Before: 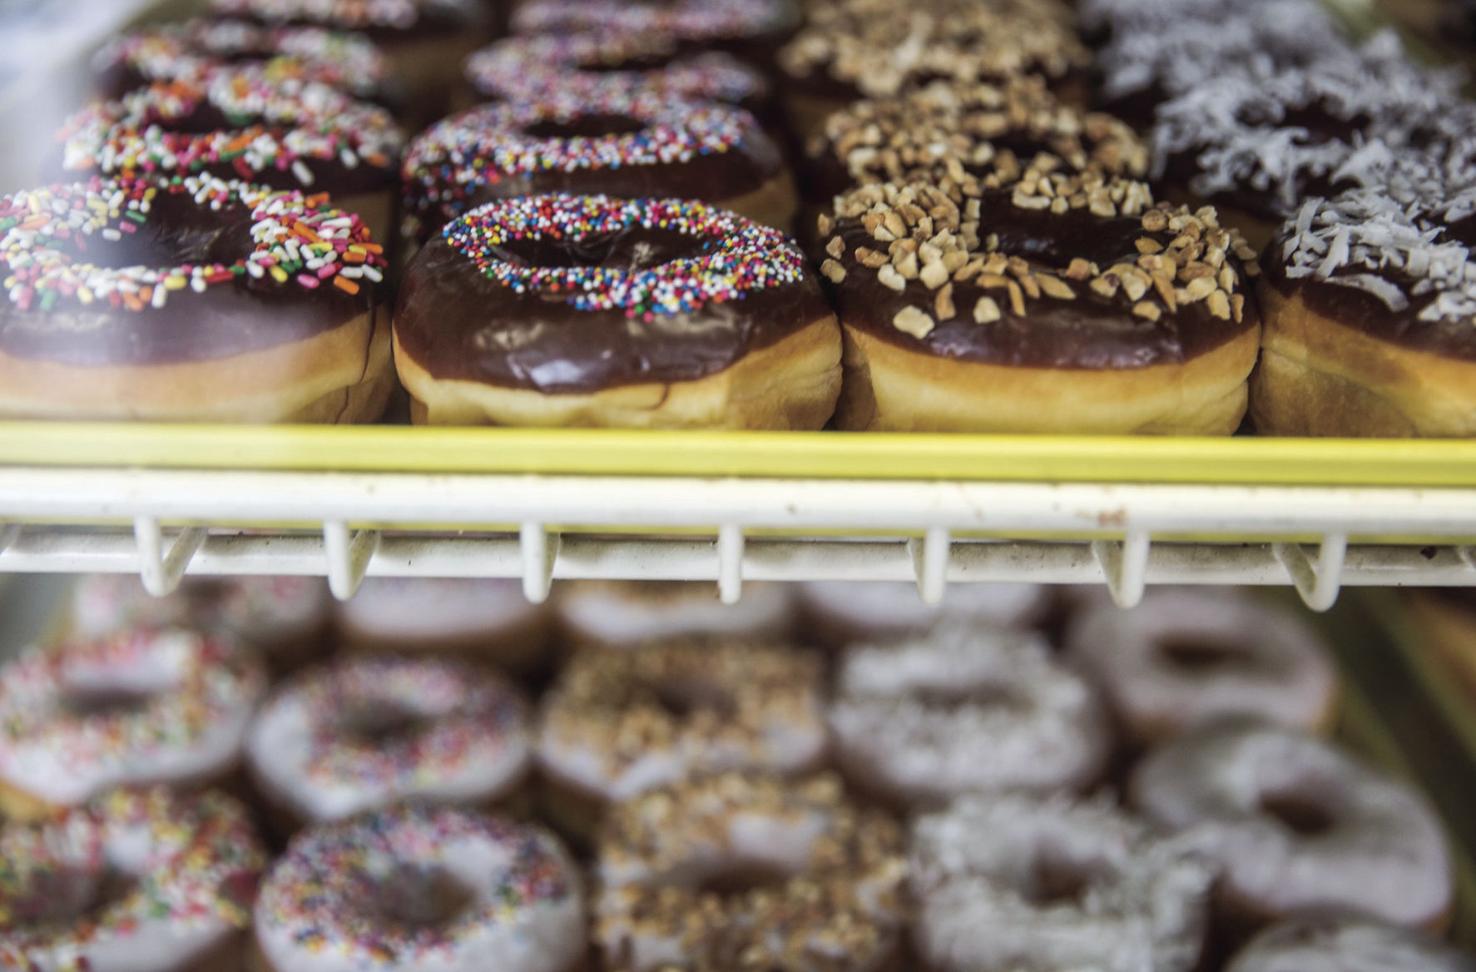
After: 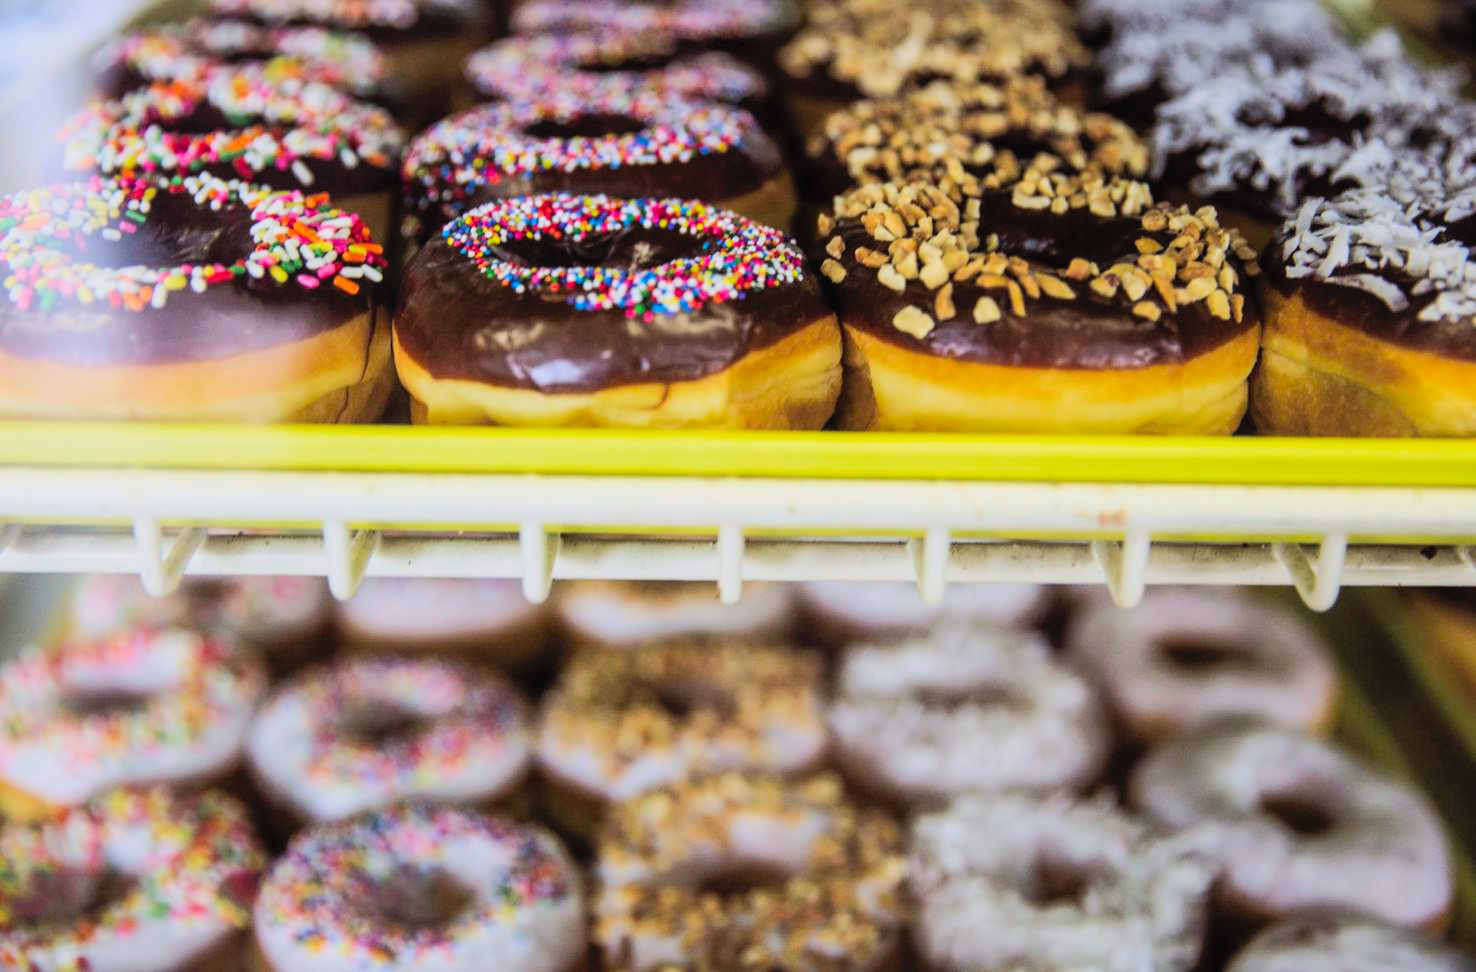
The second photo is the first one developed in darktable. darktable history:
contrast brightness saturation: contrast 0.2, brightness 0.2, saturation 0.8
filmic rgb: black relative exposure -7.65 EV, white relative exposure 4.56 EV, hardness 3.61, color science v6 (2022)
